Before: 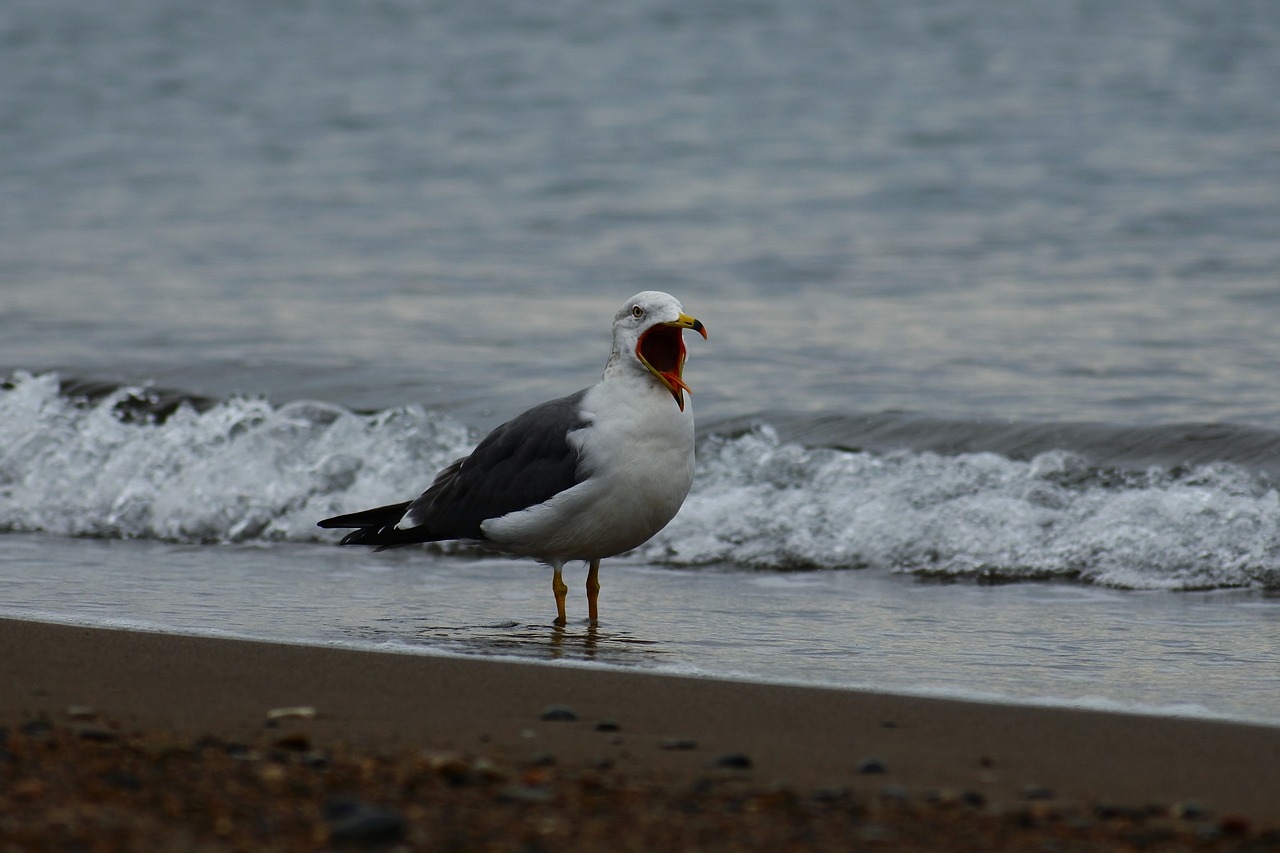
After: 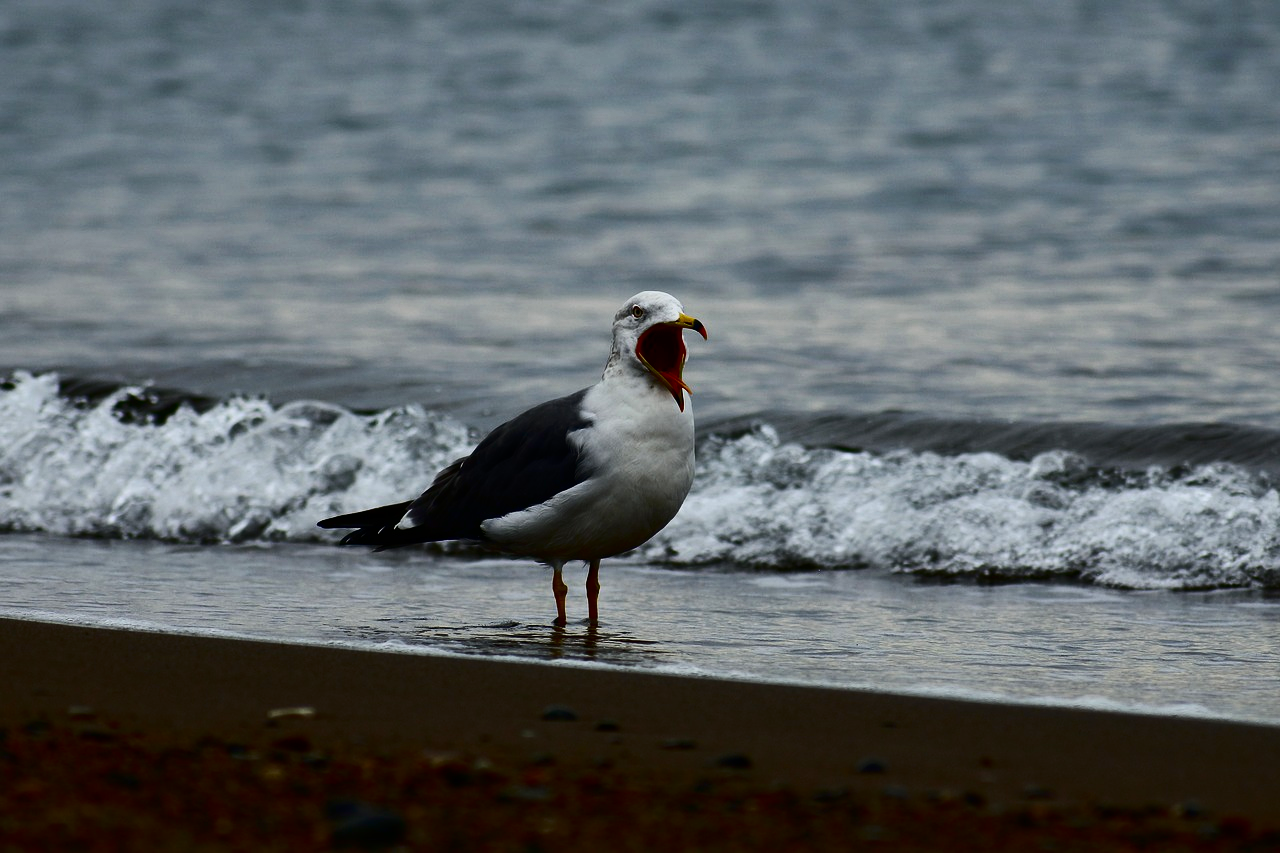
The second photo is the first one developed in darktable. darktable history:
shadows and highlights: shadows 24.59, highlights -78.8, soften with gaussian
contrast brightness saturation: contrast 0.331, brightness -0.069, saturation 0.172
